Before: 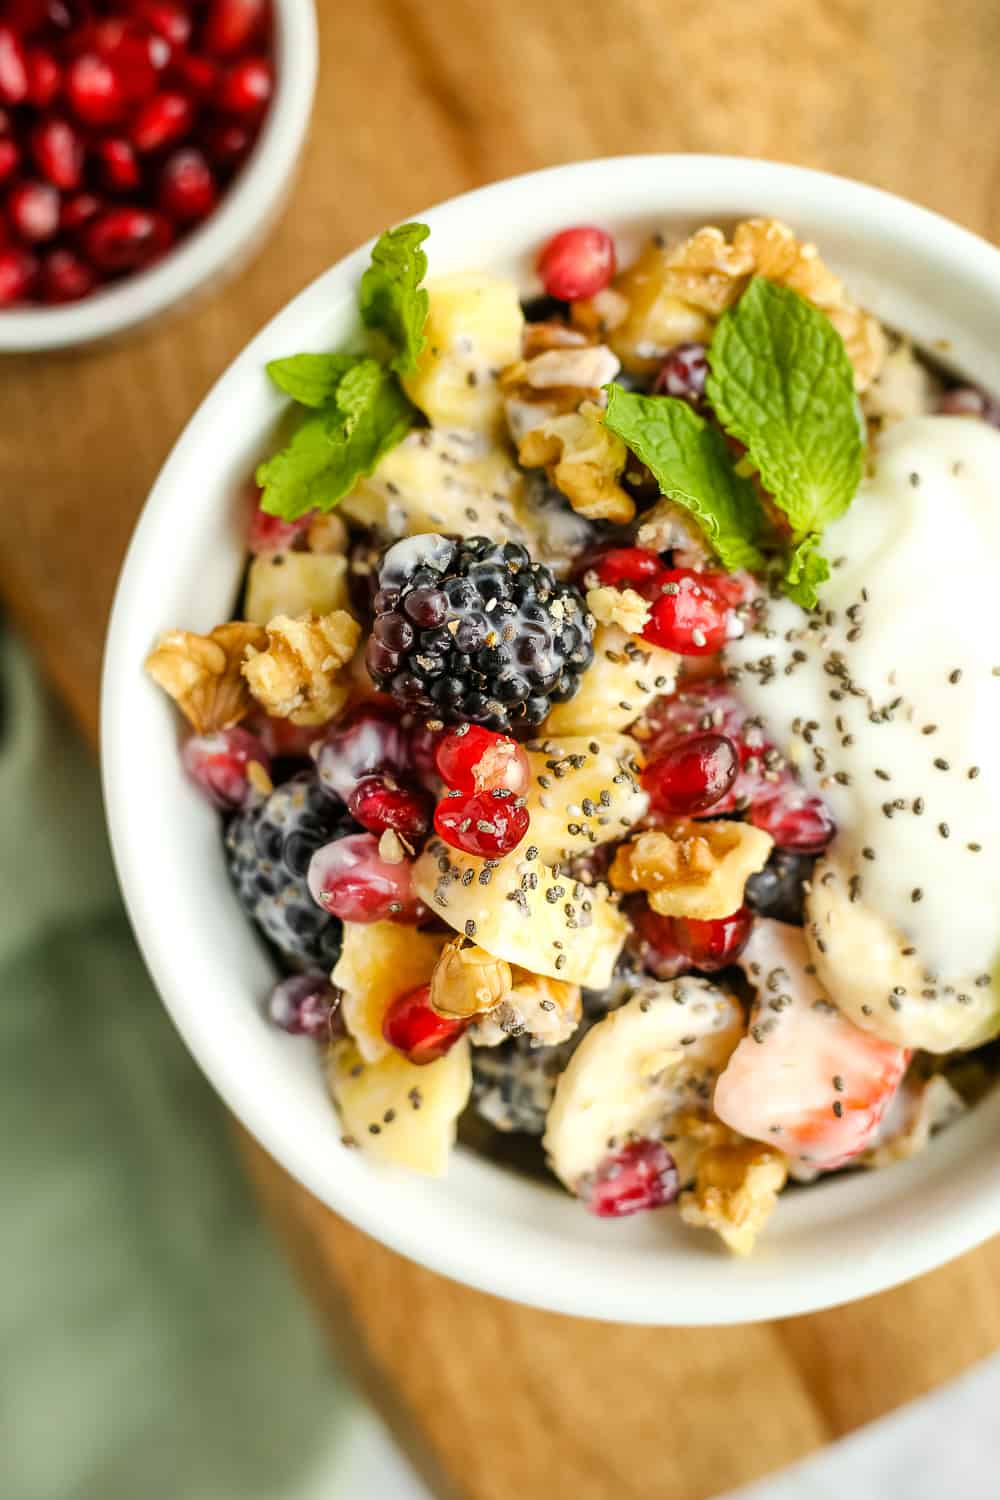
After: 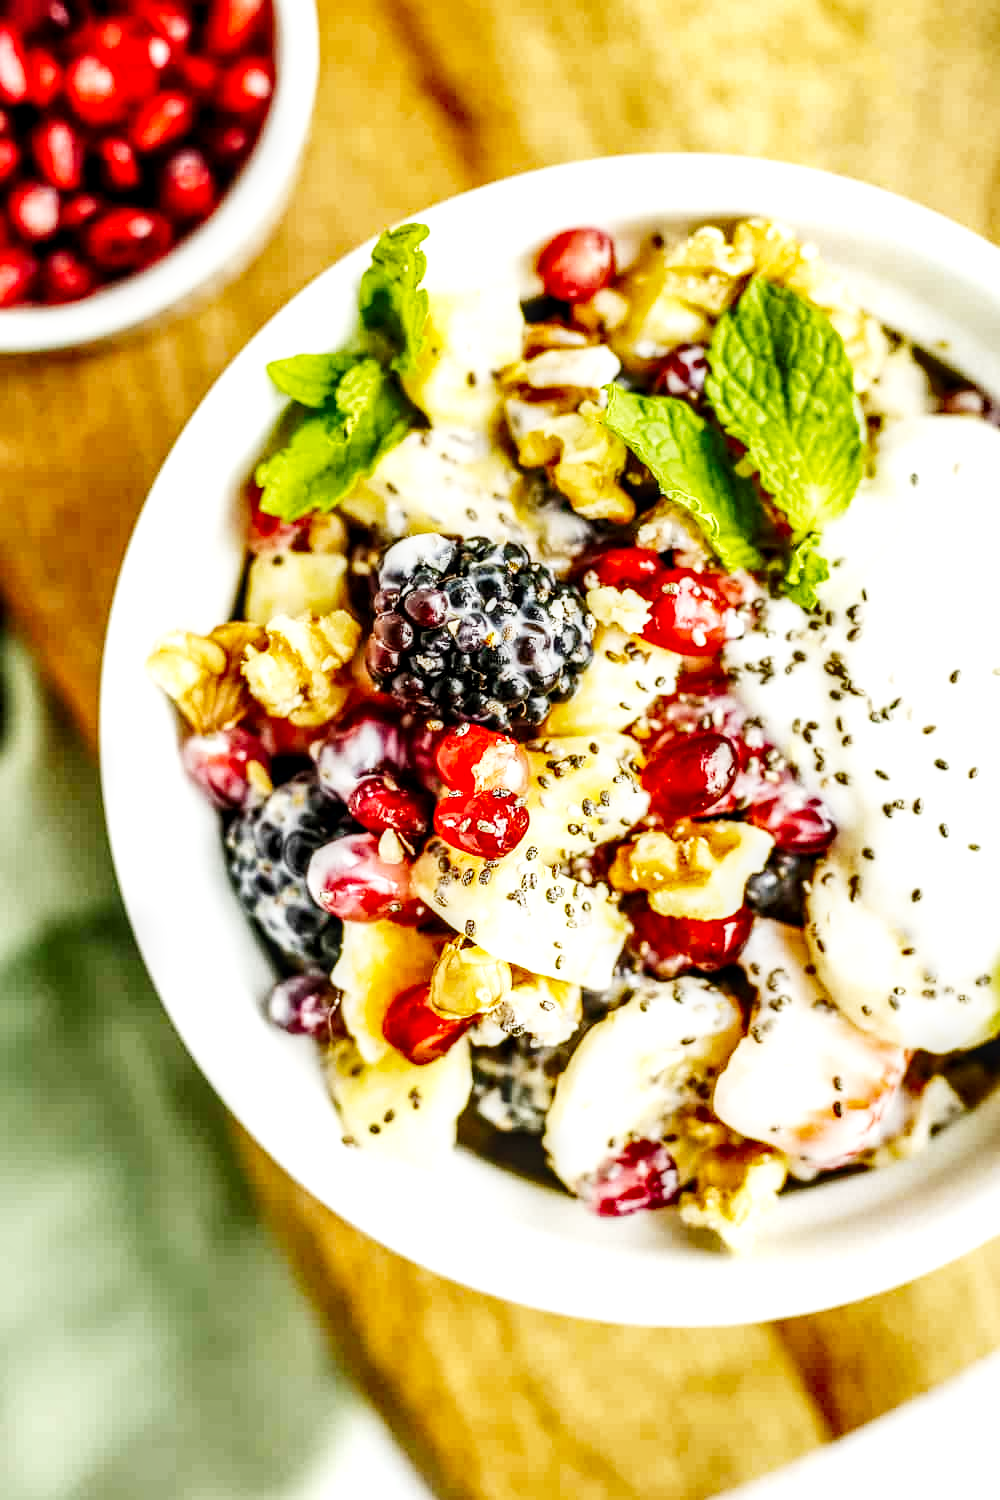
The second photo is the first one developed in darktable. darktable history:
local contrast: highlights 20%, detail 150%
shadows and highlights: low approximation 0.01, soften with gaussian
base curve: curves: ch0 [(0, 0.003) (0.001, 0.002) (0.006, 0.004) (0.02, 0.022) (0.048, 0.086) (0.094, 0.234) (0.162, 0.431) (0.258, 0.629) (0.385, 0.8) (0.548, 0.918) (0.751, 0.988) (1, 1)], preserve colors none
